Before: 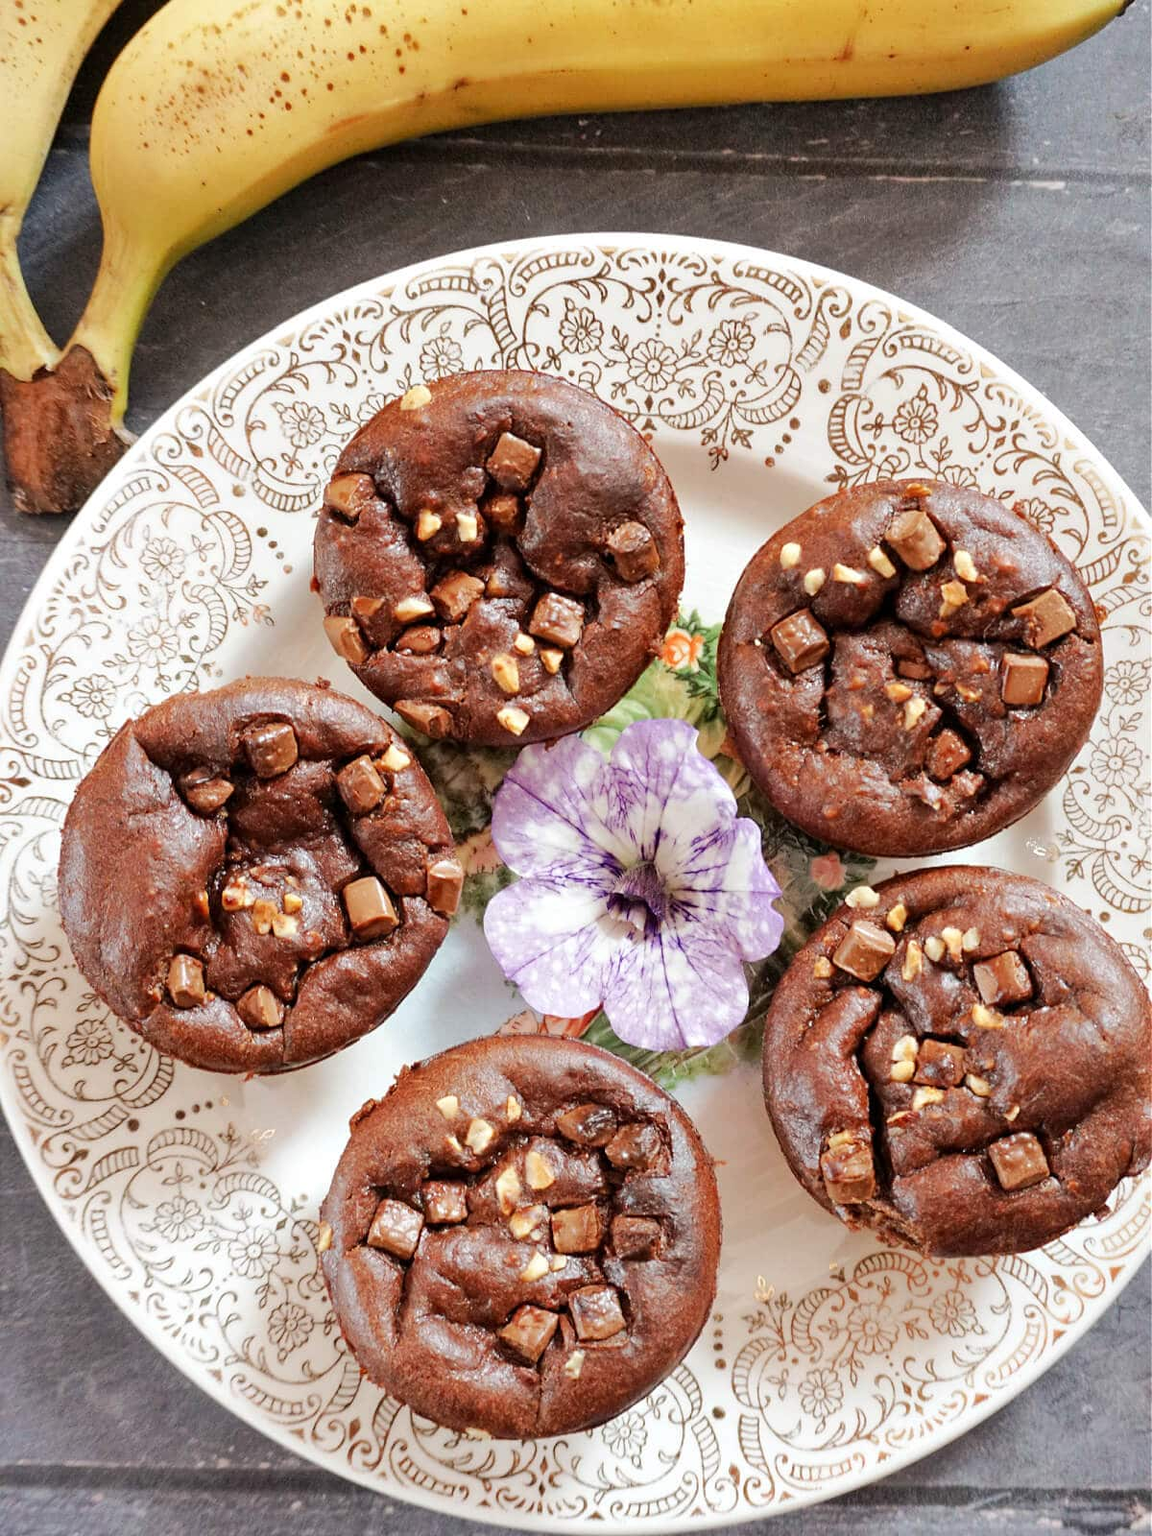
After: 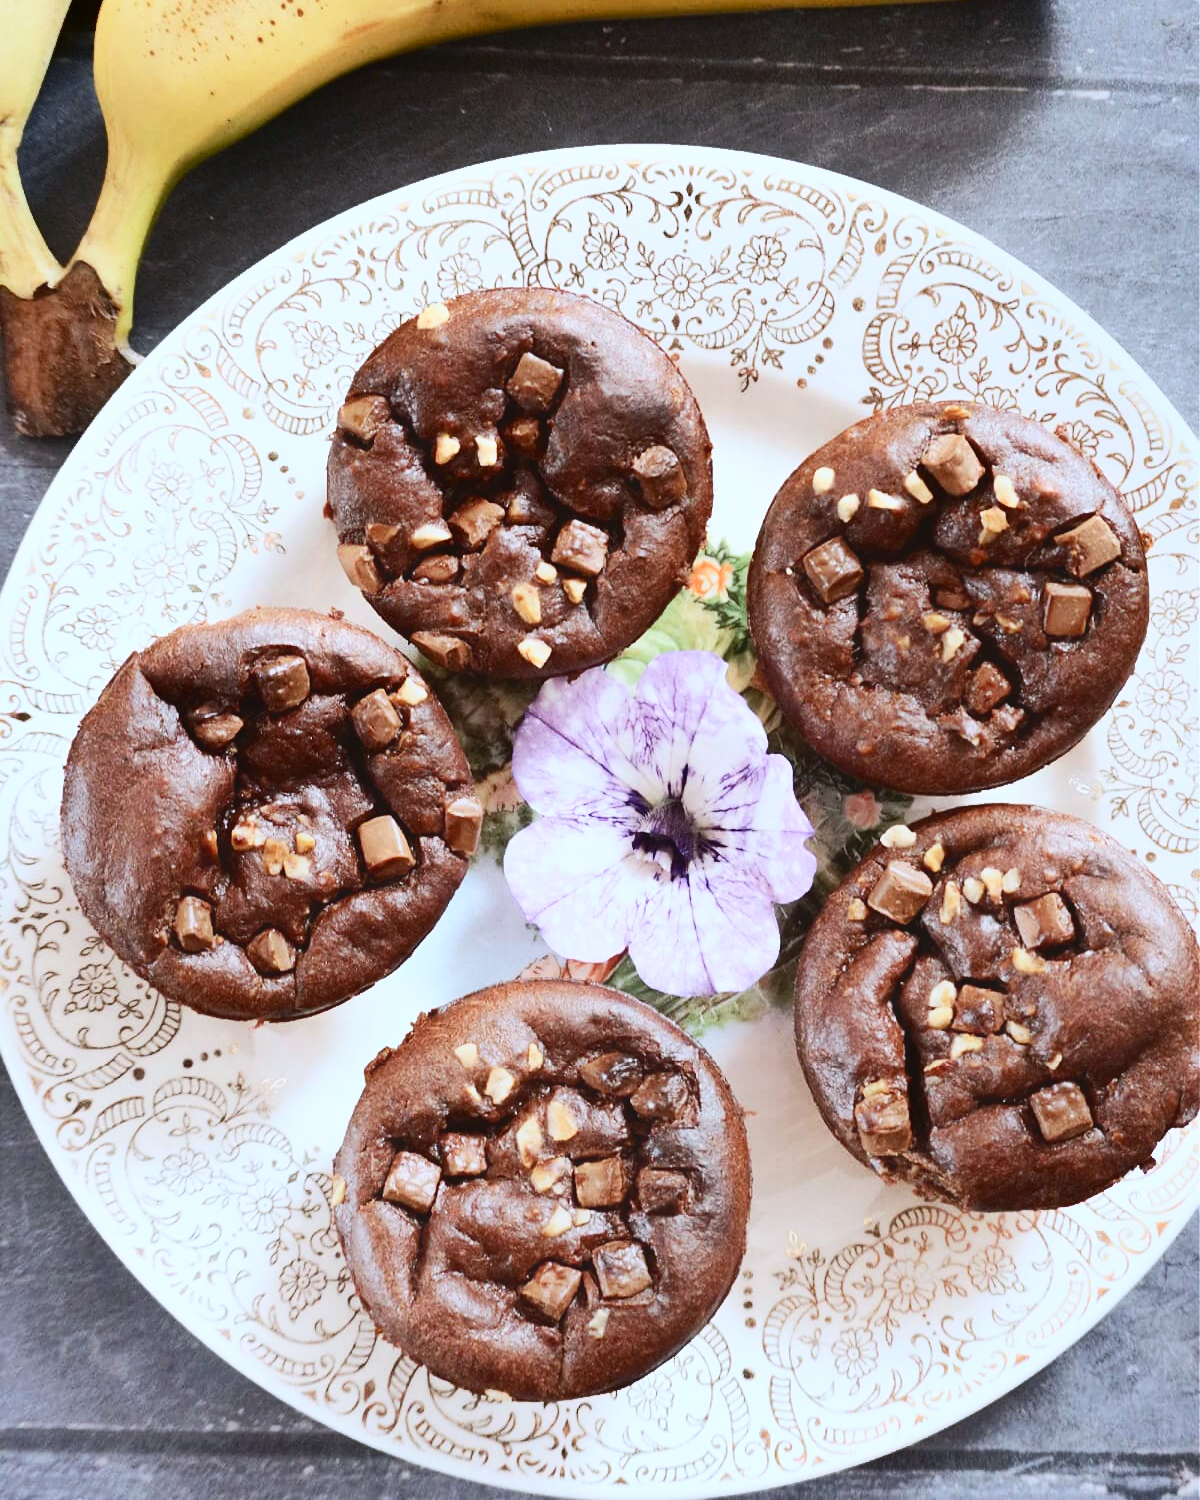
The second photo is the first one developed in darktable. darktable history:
white balance: red 0.924, blue 1.095
contrast brightness saturation: contrast 0.39, brightness 0.1
crop and rotate: top 6.25%
shadows and highlights: soften with gaussian
contrast equalizer: octaves 7, y [[0.6 ×6], [0.55 ×6], [0 ×6], [0 ×6], [0 ×6]], mix -1
